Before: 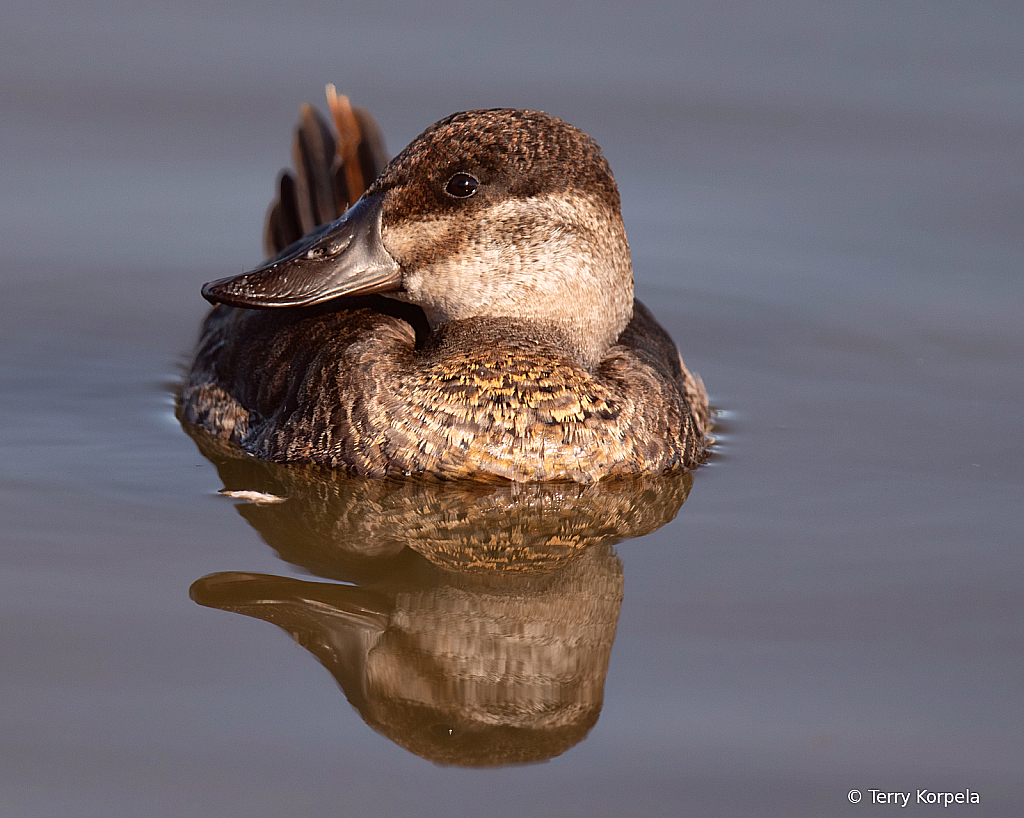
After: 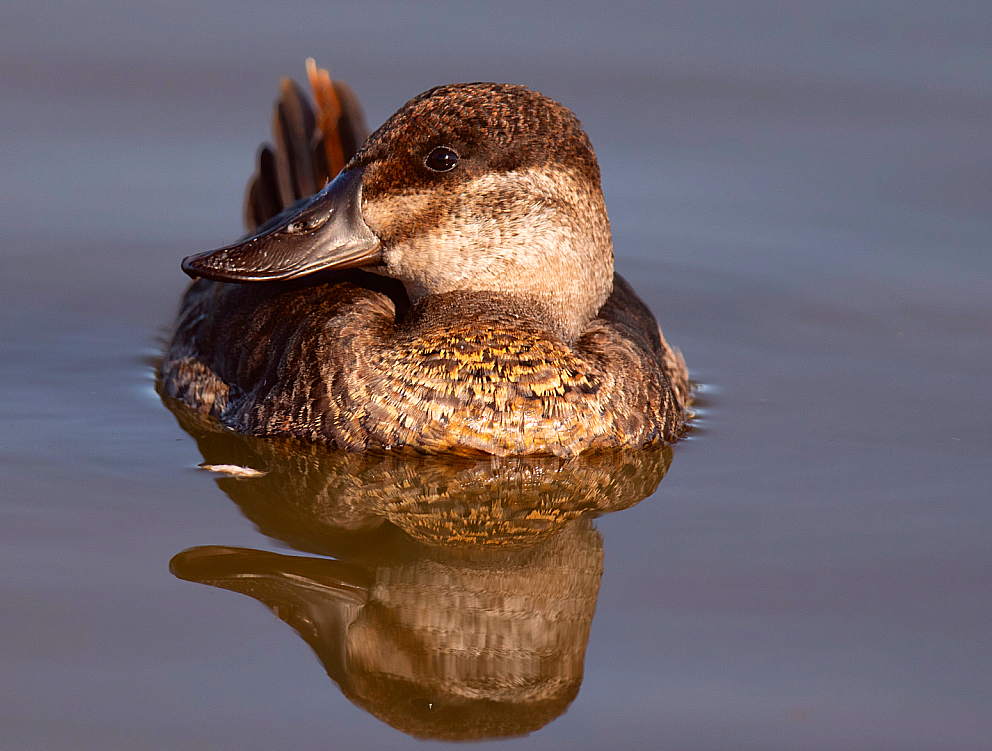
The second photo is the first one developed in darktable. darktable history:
contrast brightness saturation: brightness -0.02, saturation 0.35
crop: left 1.964%, top 3.251%, right 1.122%, bottom 4.933%
